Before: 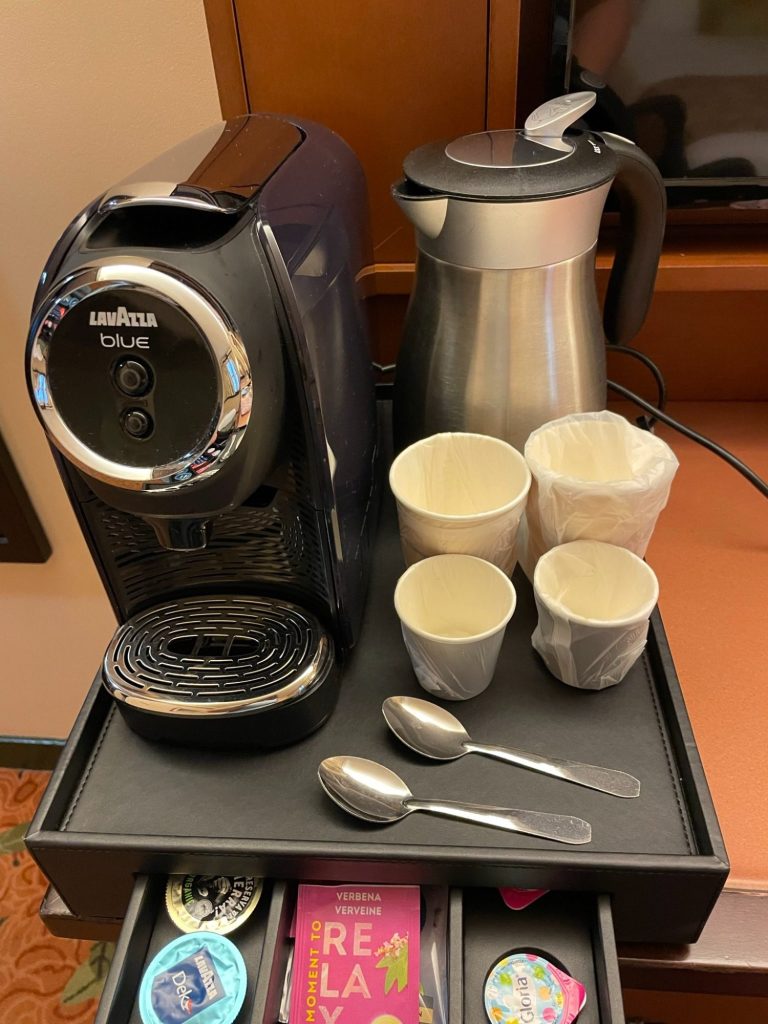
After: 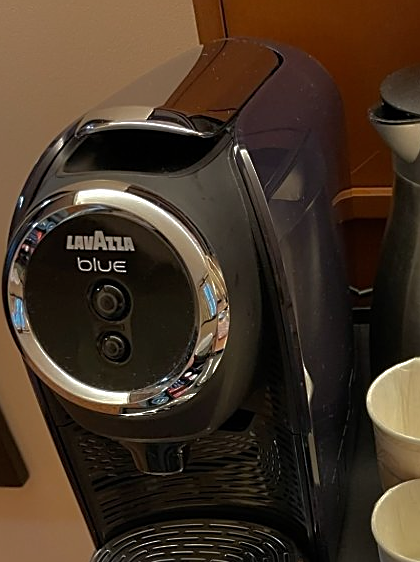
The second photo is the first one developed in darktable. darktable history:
base curve: curves: ch0 [(0, 0) (0.841, 0.609) (1, 1)]
sharpen: on, module defaults
crop and rotate: left 3.047%, top 7.509%, right 42.236%, bottom 37.598%
